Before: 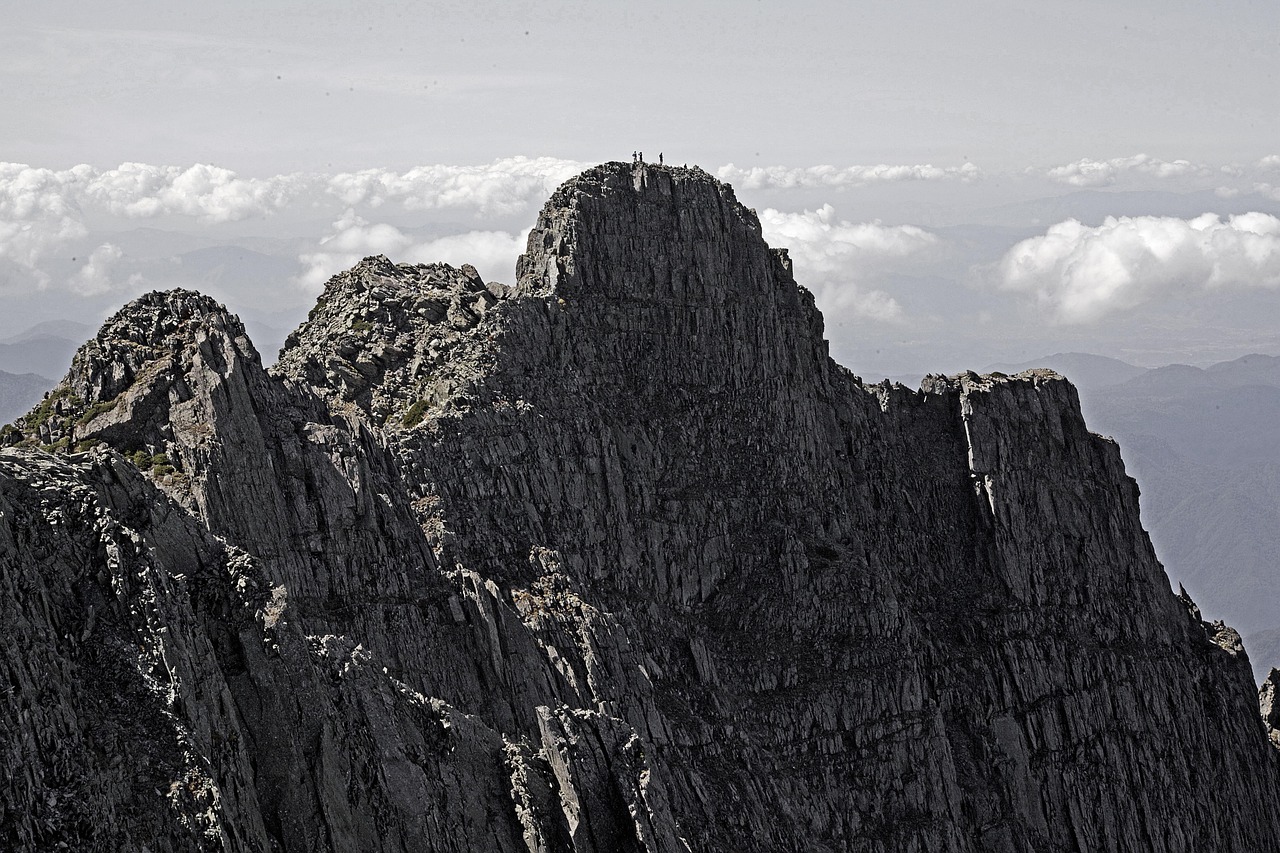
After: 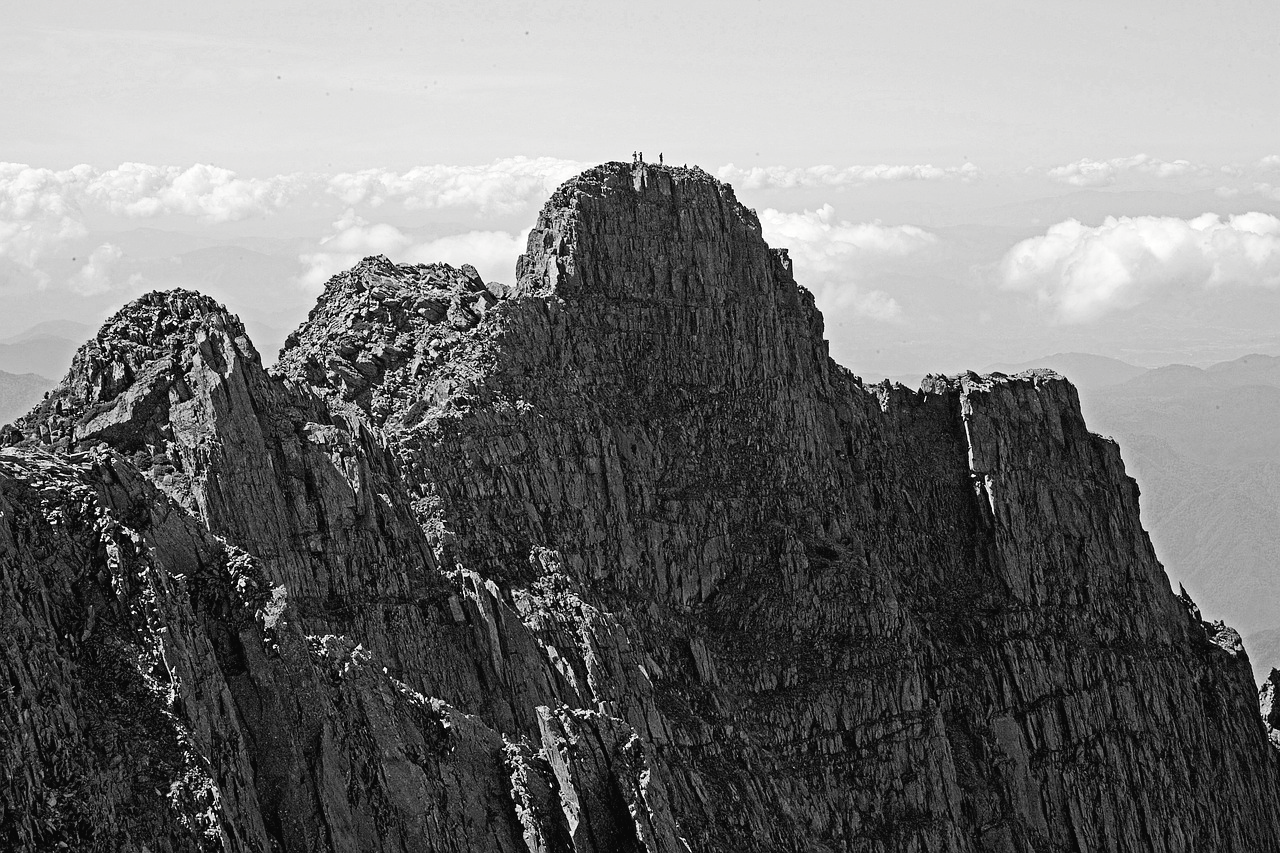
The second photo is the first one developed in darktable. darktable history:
tone curve: curves: ch0 [(0, 0) (0.003, 0.019) (0.011, 0.022) (0.025, 0.025) (0.044, 0.04) (0.069, 0.069) (0.1, 0.108) (0.136, 0.152) (0.177, 0.199) (0.224, 0.26) (0.277, 0.321) (0.335, 0.392) (0.399, 0.472) (0.468, 0.547) (0.543, 0.624) (0.623, 0.713) (0.709, 0.786) (0.801, 0.865) (0.898, 0.939) (1, 1)], preserve colors none
color look up table: target L [84.2, 90.94, 84.56, 81.69, 84.56, 61.19, 68.49, 44.41, 42.78, 32.75, 17.37, 3.028, 200.55, 85.98, 72.94, 75.88, 68.49, 76.61, 64.36, 59.79, 50.43, 53.98, 34.45, 31.46, 23.22, 93.05, 87.05, 74.05, 75.52, 78.07, 56.71, 61.7, 85.27, 66.62, 76.98, 37.13, 27.98, 42.1, 18.94, 100, 91.29, 90.94, 84.56, 84.2, 84.56, 69.61, 60.17, 48.04, 48.04], target a [0, -0.001, -0.001, 0, -0.001, 0.001, 0 ×7, -0.001, 0 ×11, -0.002, 0, 0, 0, -0.001, 0, 0.001, -0.002, 0, 0, 0.001, 0, 0.001, 0, -0.097, 0, -0.001, -0.001, 0, -0.001, 0 ×4], target b [0.001, 0.023, 0.002, 0.001, 0.002, -0.004, 0.002, 0.002, 0.002, 0.001, -0.002, 0, 0, 0.002, 0.002, 0.001, 0.002, 0.001, 0.002, 0.002, -0.003, 0.002, 0.001, 0.001, -0.002, 0.024, 0.001, 0.002, 0.002, 0.022, 0.002, -0.004, 0.023, 0.002, 0.001, -0.003, 0.001, -0.003, -0.002, 1.213, 0, 0.023, 0.002, 0.001, 0.002 ×5], num patches 49
